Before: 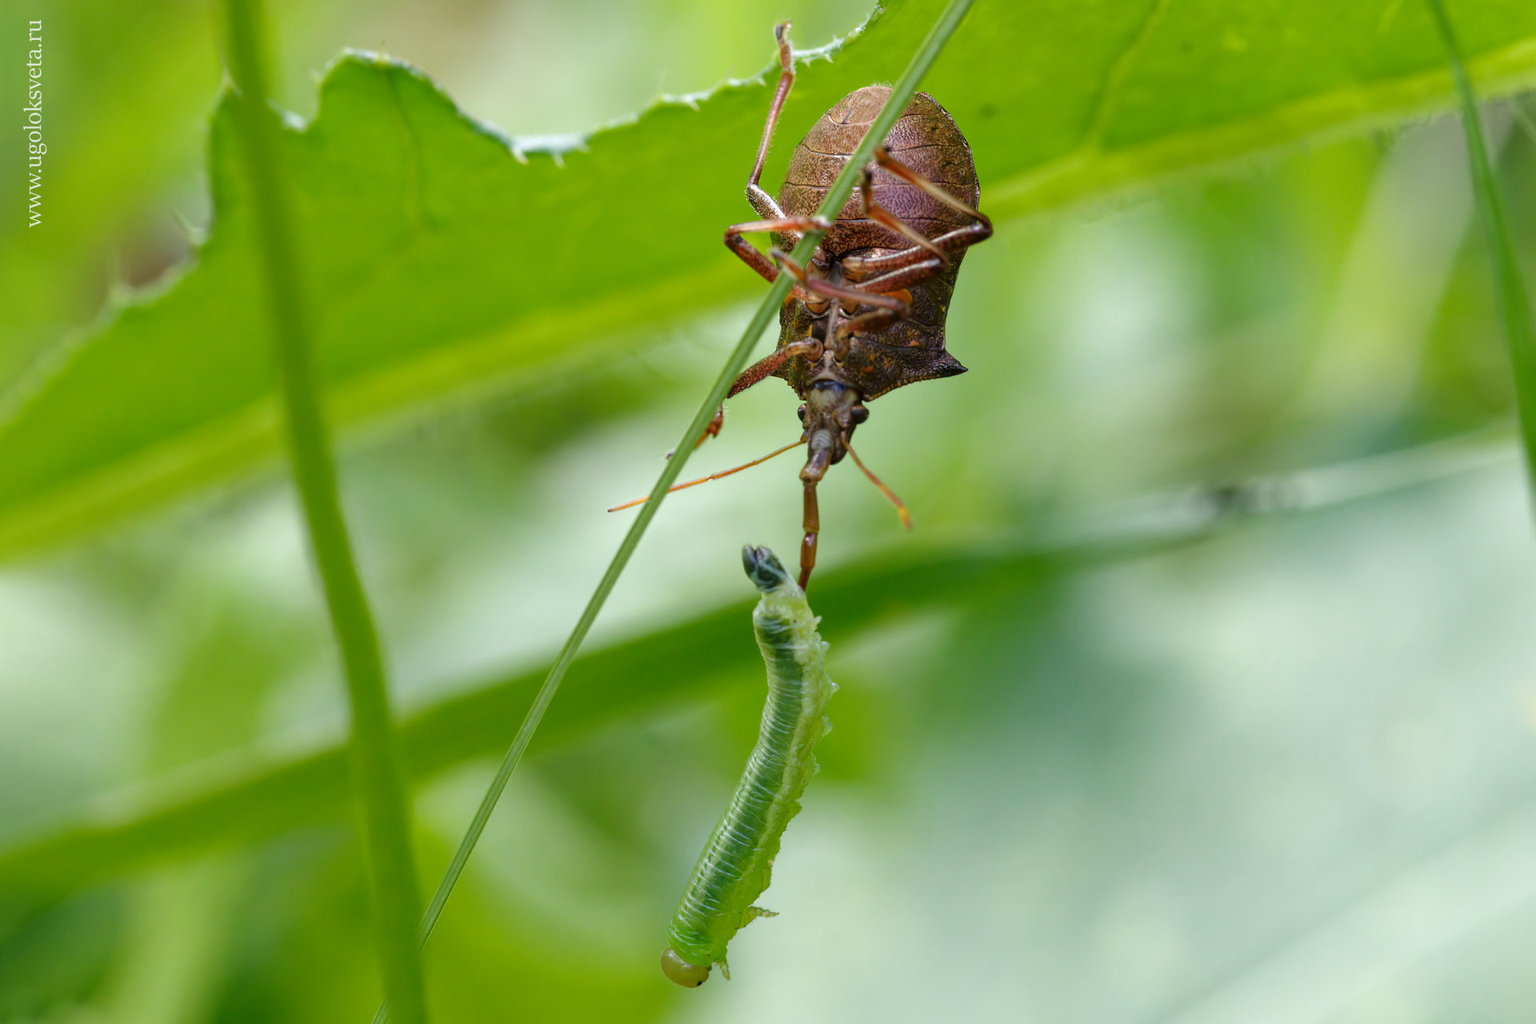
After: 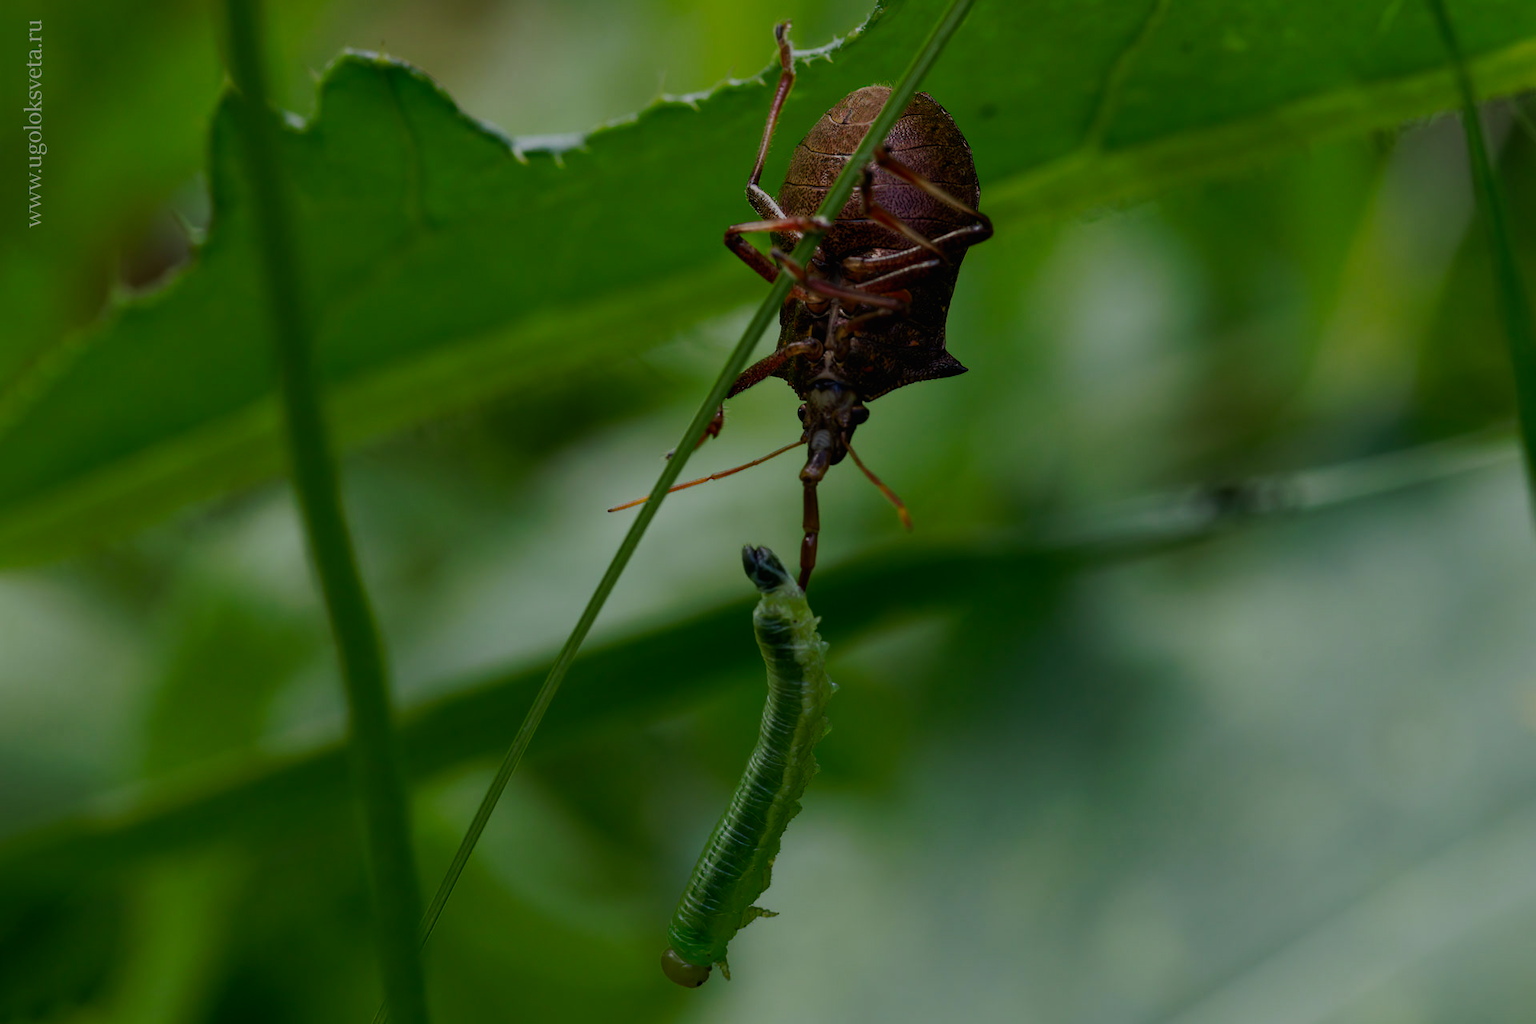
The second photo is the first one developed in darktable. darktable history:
exposure: exposure -1.468 EV, compensate highlight preservation false
tone curve: curves: ch0 [(0, 0) (0.003, 0.007) (0.011, 0.008) (0.025, 0.007) (0.044, 0.009) (0.069, 0.012) (0.1, 0.02) (0.136, 0.035) (0.177, 0.06) (0.224, 0.104) (0.277, 0.16) (0.335, 0.228) (0.399, 0.308) (0.468, 0.418) (0.543, 0.525) (0.623, 0.635) (0.709, 0.723) (0.801, 0.802) (0.898, 0.889) (1, 1)], preserve colors none
